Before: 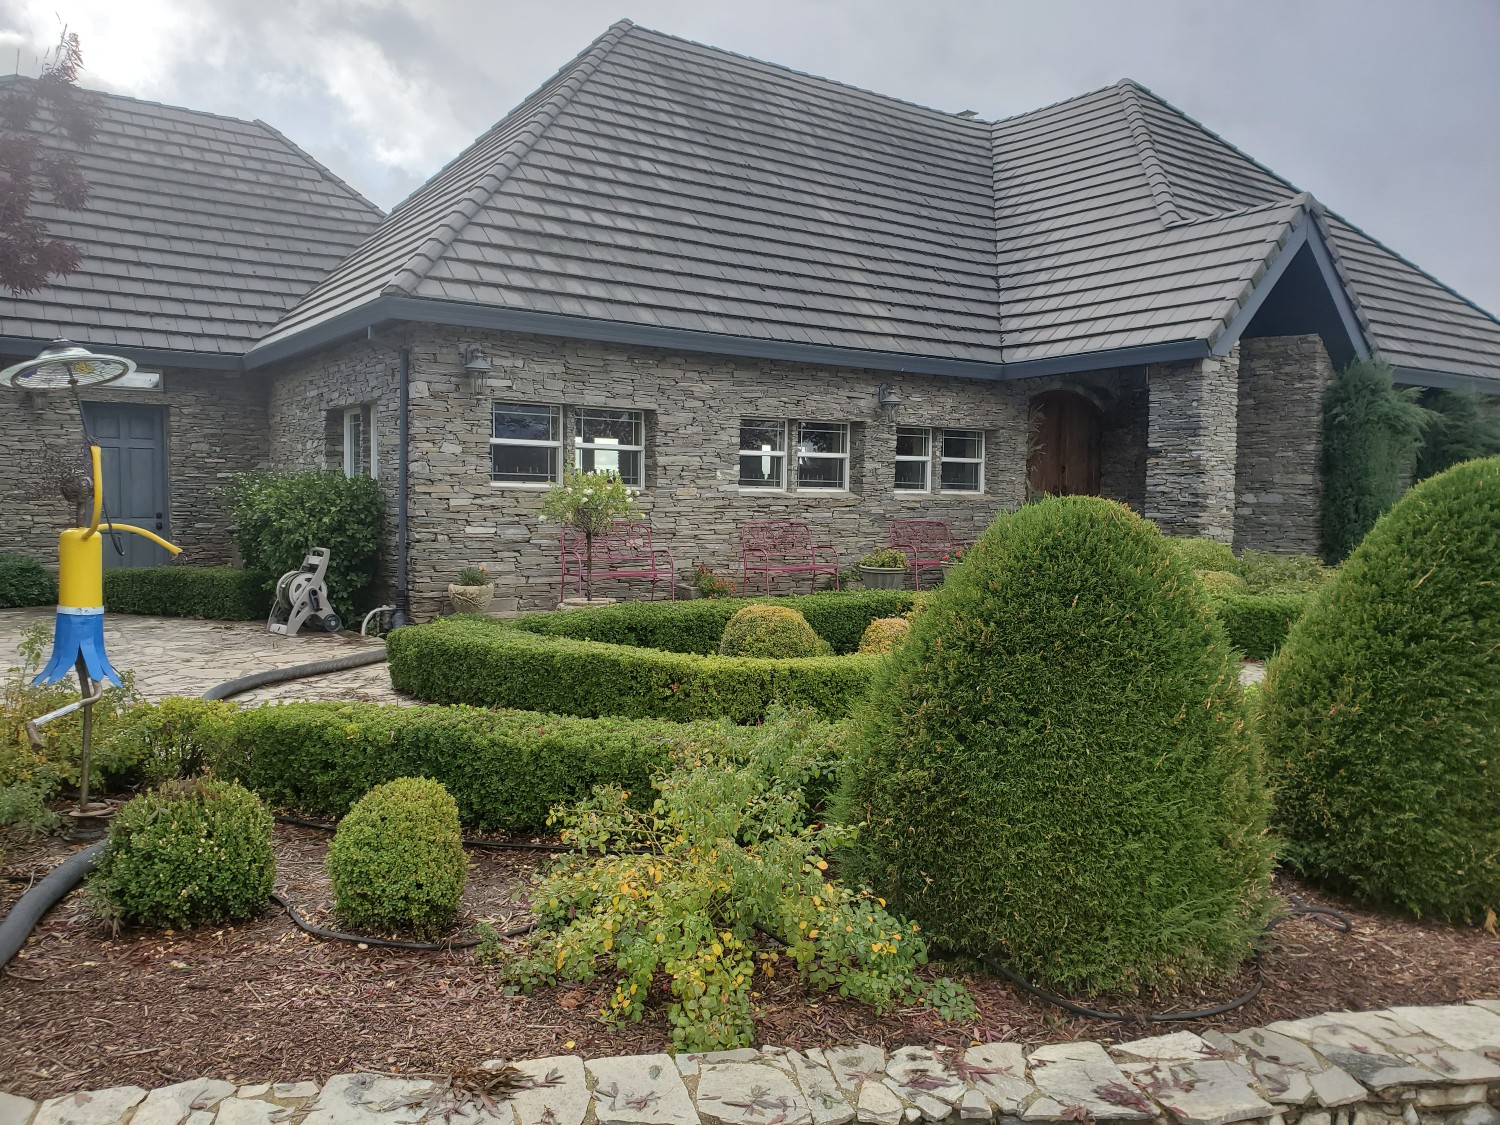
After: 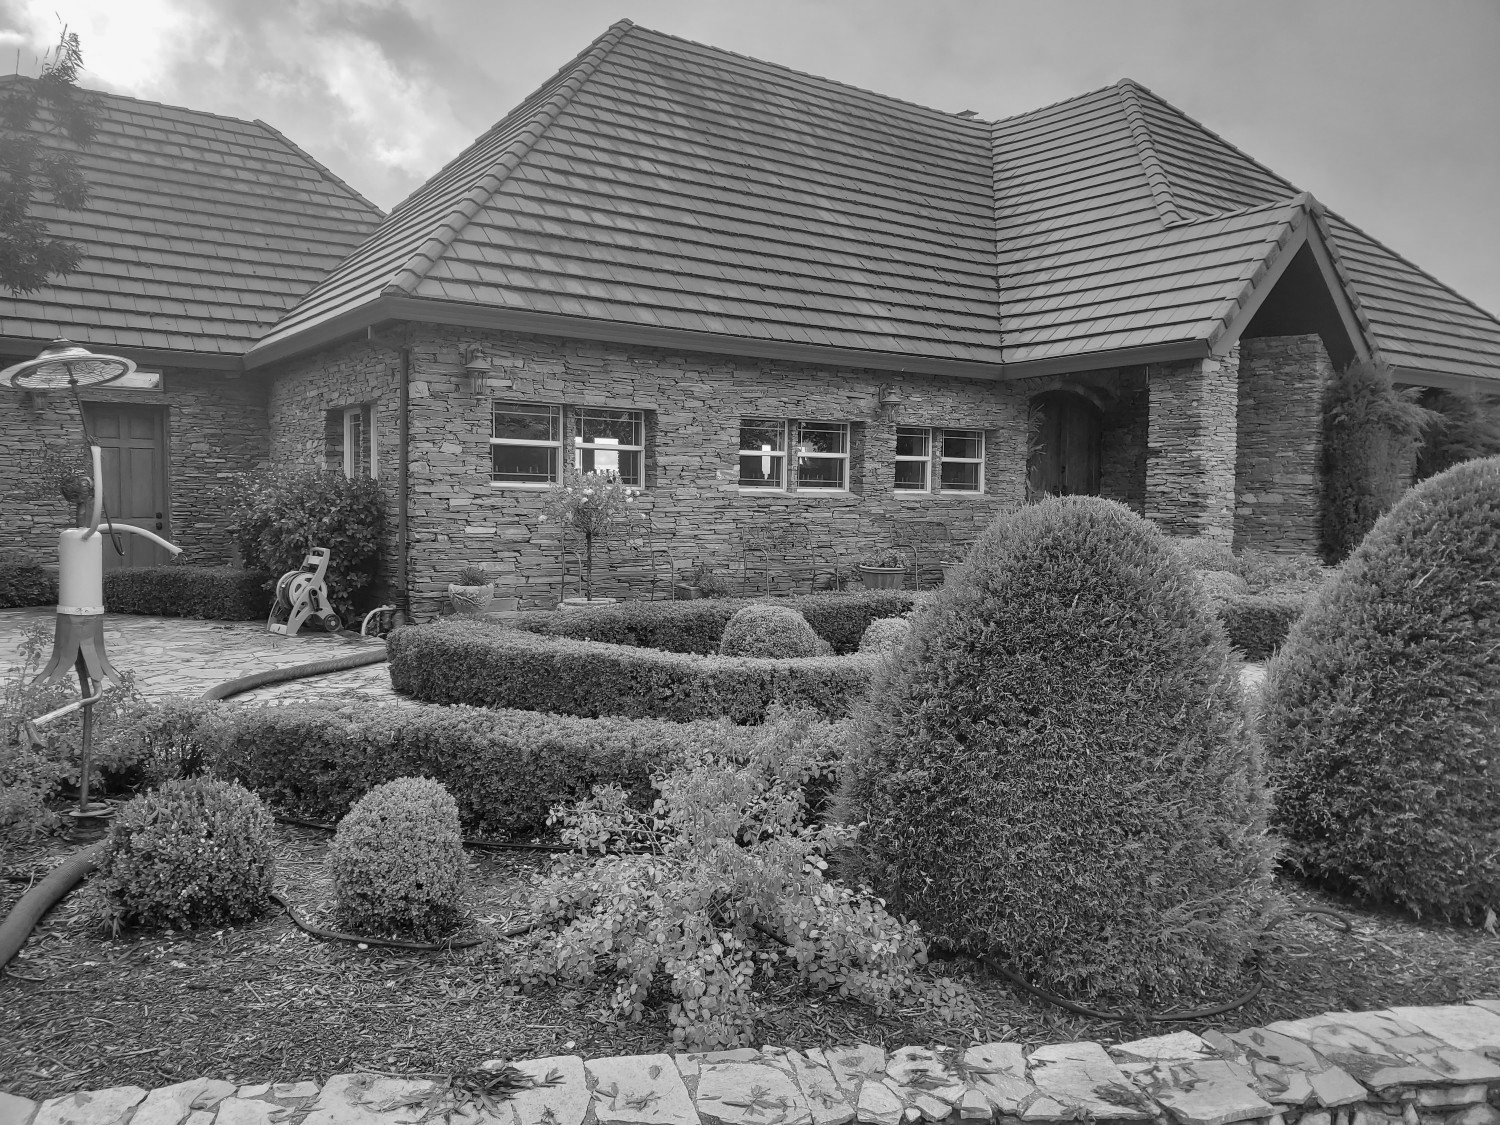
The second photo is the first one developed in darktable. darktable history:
shadows and highlights: shadows 60, soften with gaussian
color correction: highlights a* -2.24, highlights b* -18.1
monochrome: a -6.99, b 35.61, size 1.4
